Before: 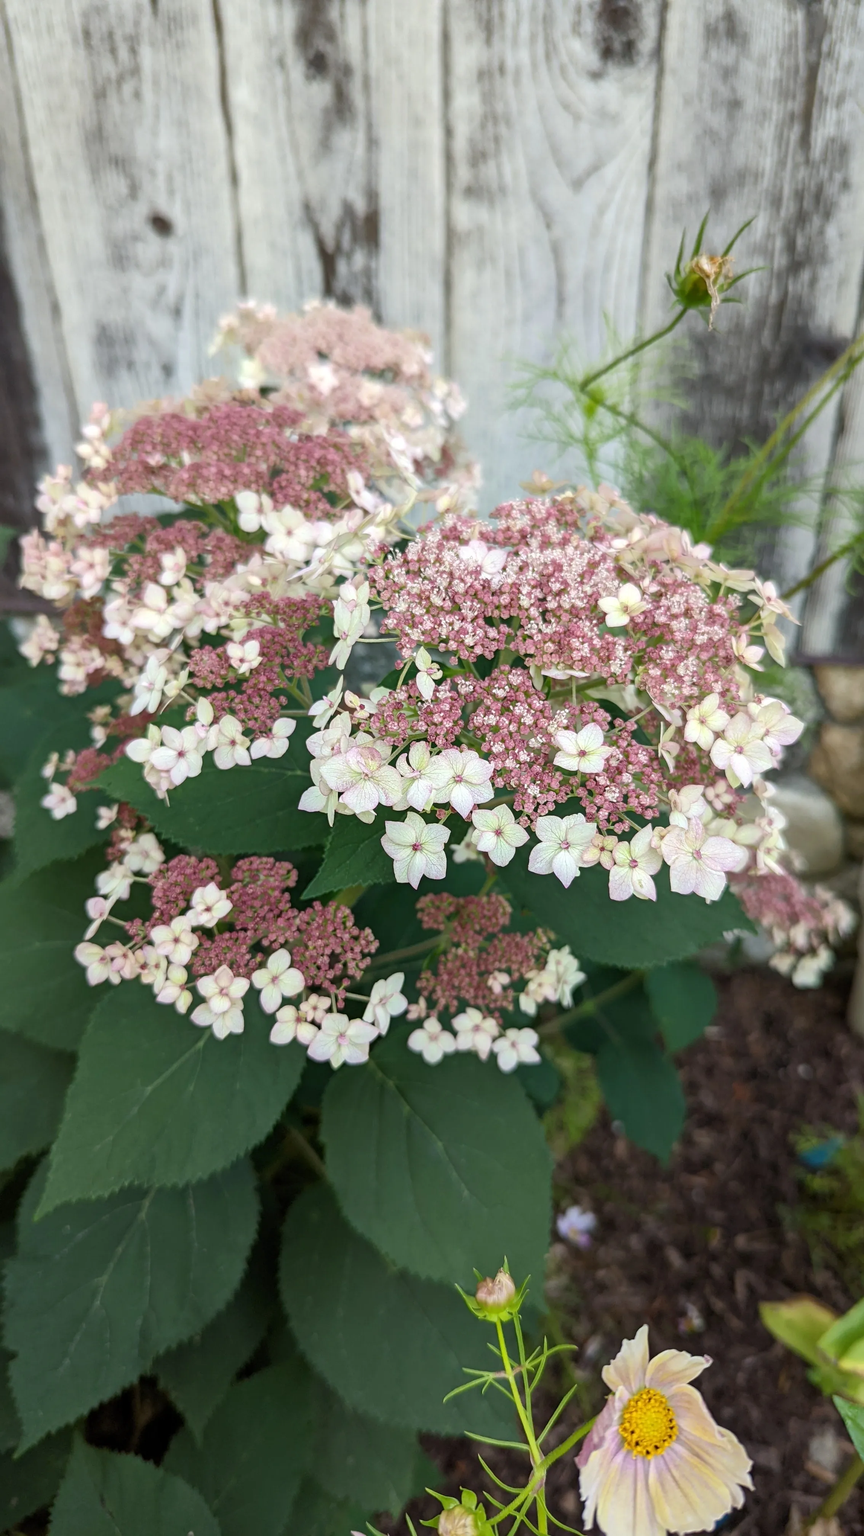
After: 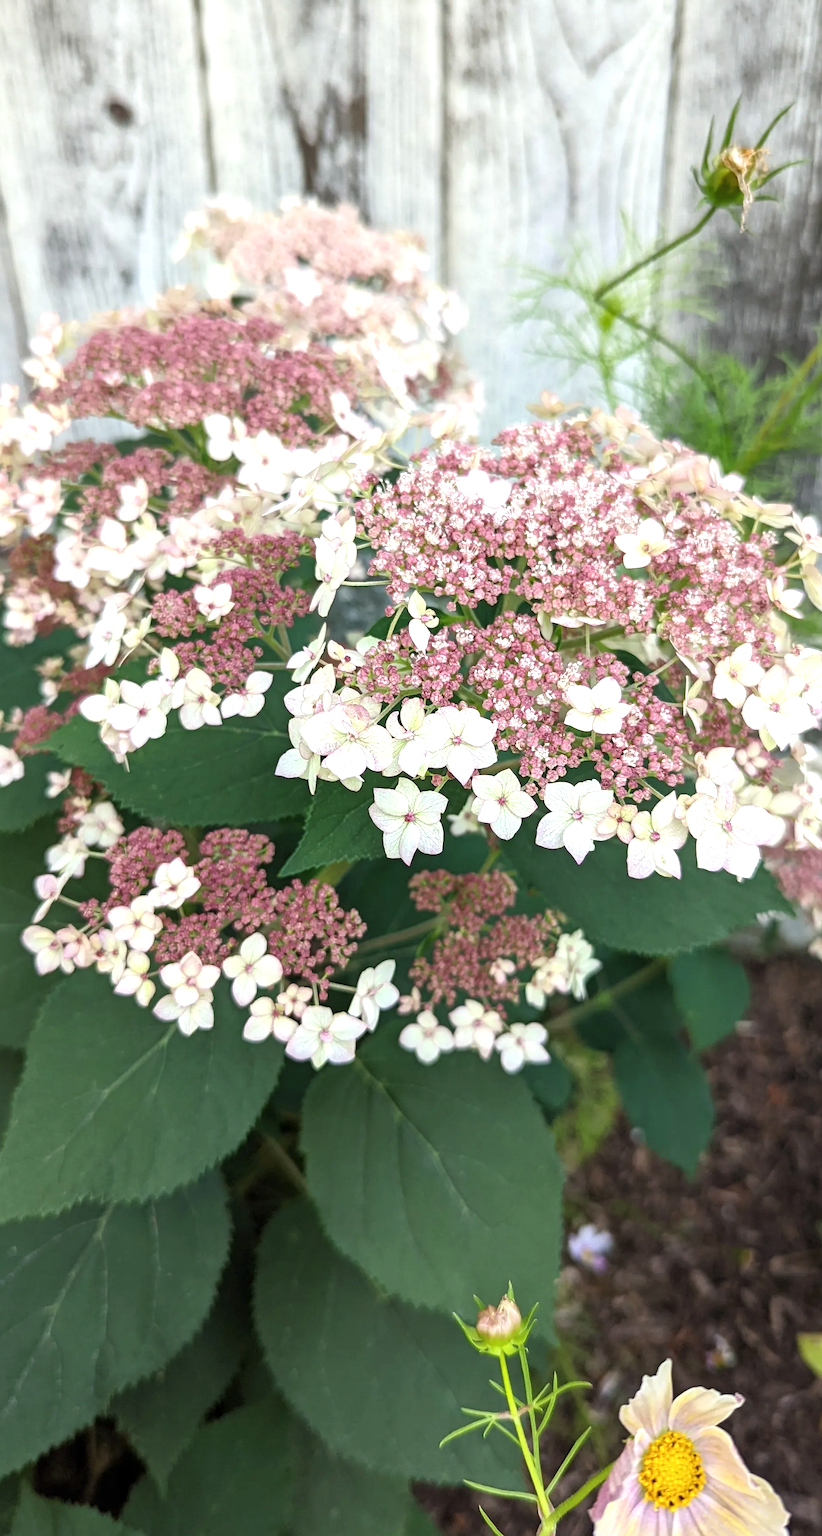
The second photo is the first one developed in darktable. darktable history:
exposure: black level correction -0.002, exposure 0.54 EV, compensate highlight preservation false
local contrast: highlights 100%, shadows 100%, detail 120%, midtone range 0.2
crop: left 6.446%, top 8.188%, right 9.538%, bottom 3.548%
